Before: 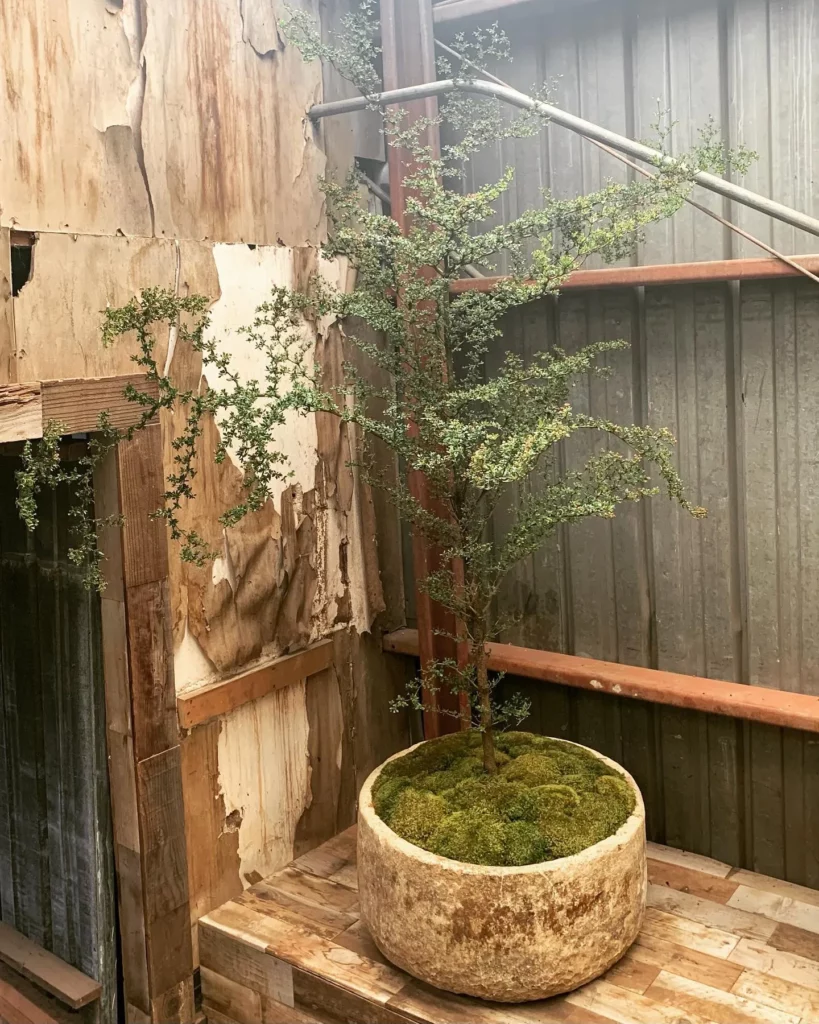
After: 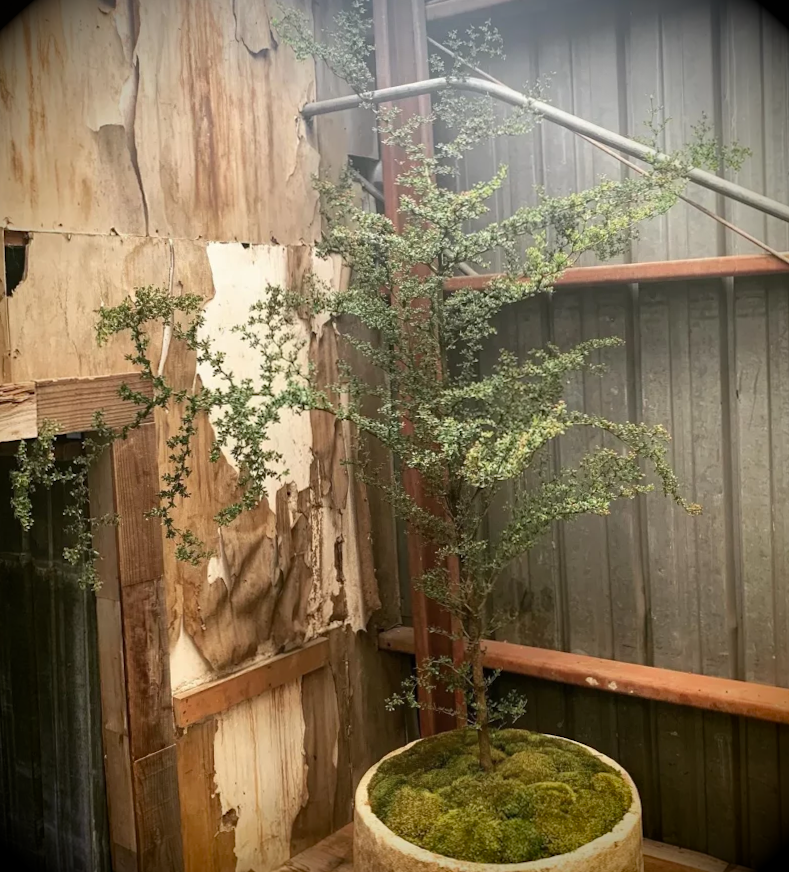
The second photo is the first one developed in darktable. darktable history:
crop and rotate: angle 0.253°, left 0.395%, right 2.615%, bottom 14.357%
vignetting: brightness -0.999, saturation 0.494
